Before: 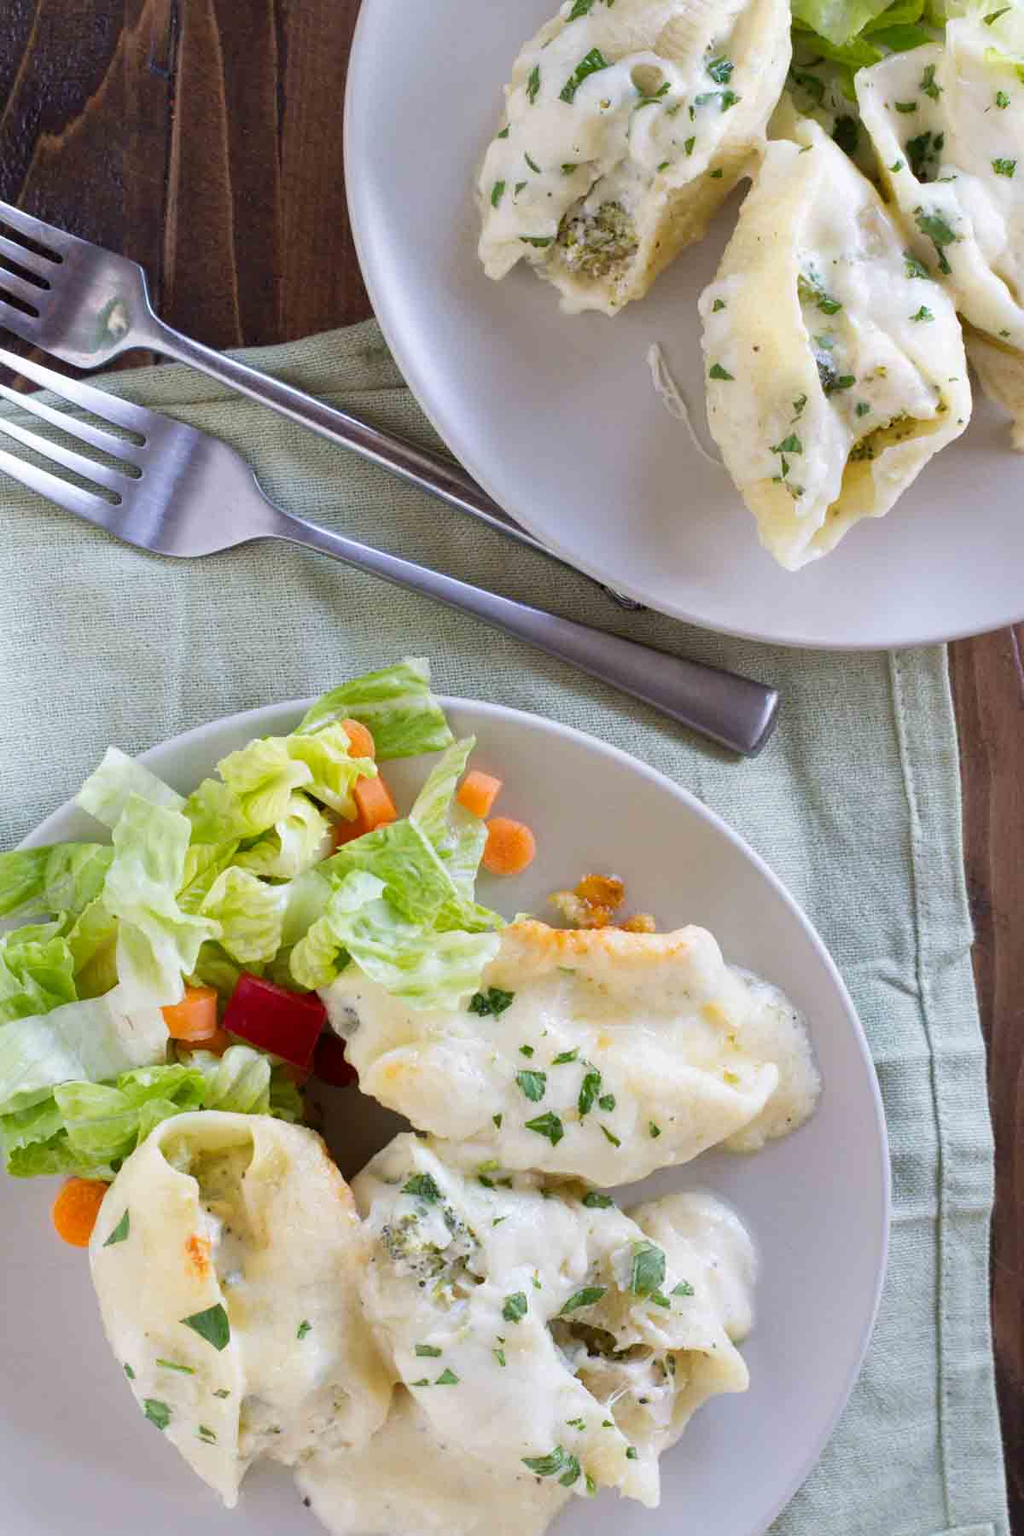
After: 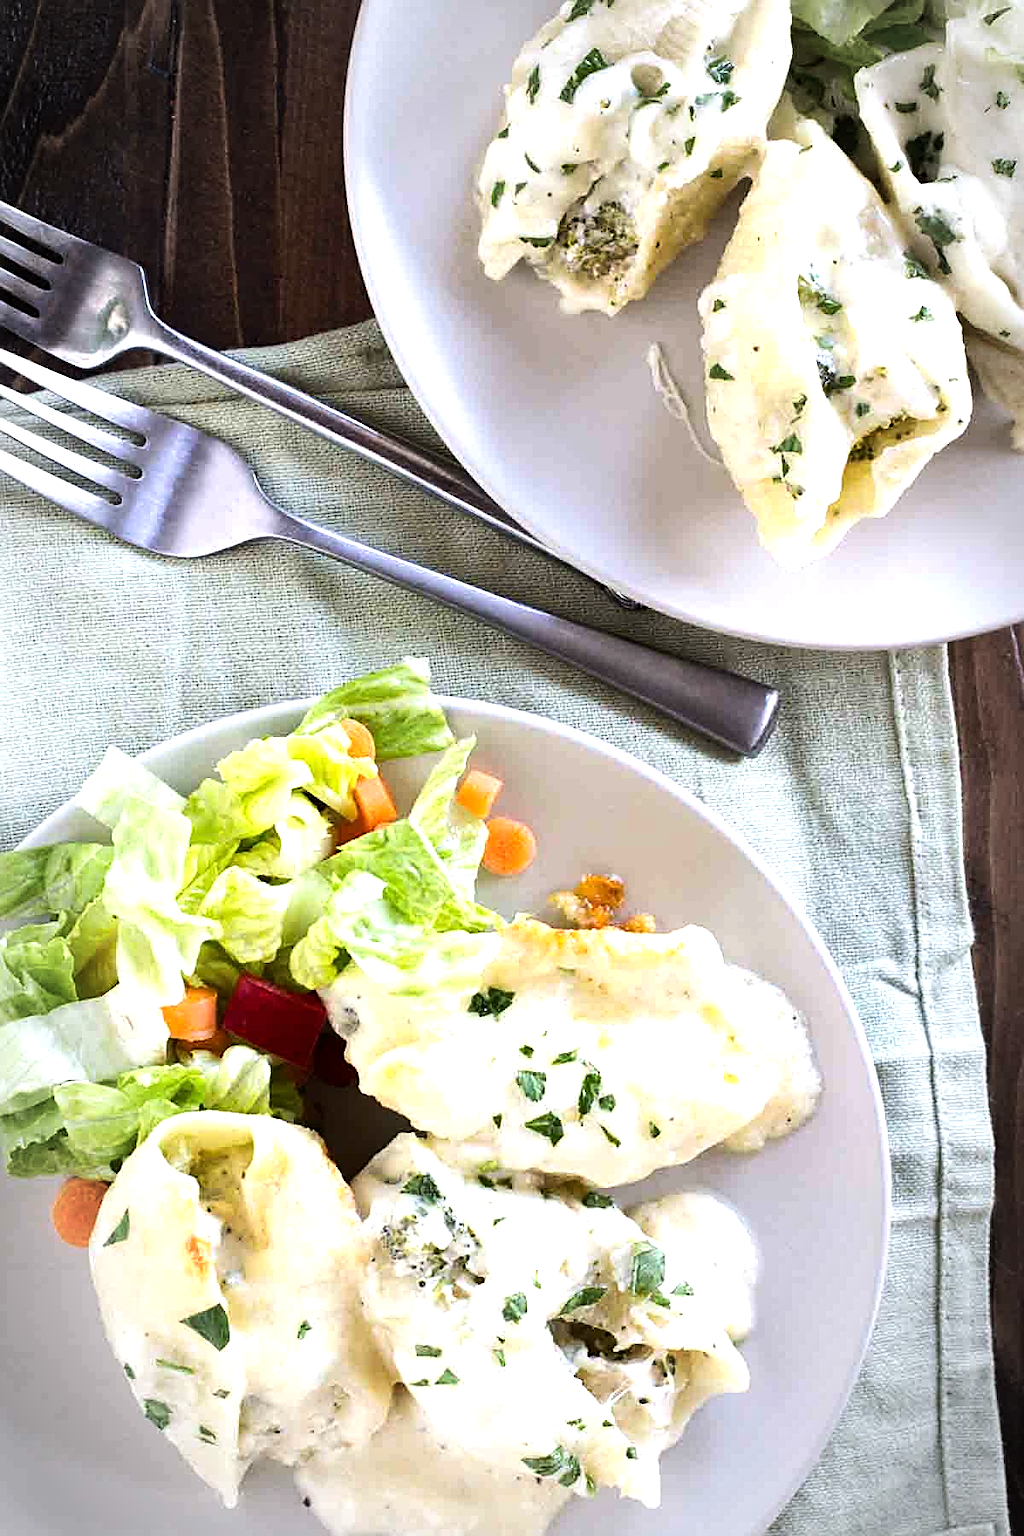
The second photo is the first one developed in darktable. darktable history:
sharpen: on, module defaults
vignetting: automatic ratio true
tone equalizer: -8 EV -1.08 EV, -7 EV -1.01 EV, -6 EV -0.867 EV, -5 EV -0.578 EV, -3 EV 0.578 EV, -2 EV 0.867 EV, -1 EV 1.01 EV, +0 EV 1.08 EV, edges refinement/feathering 500, mask exposure compensation -1.57 EV, preserve details no
